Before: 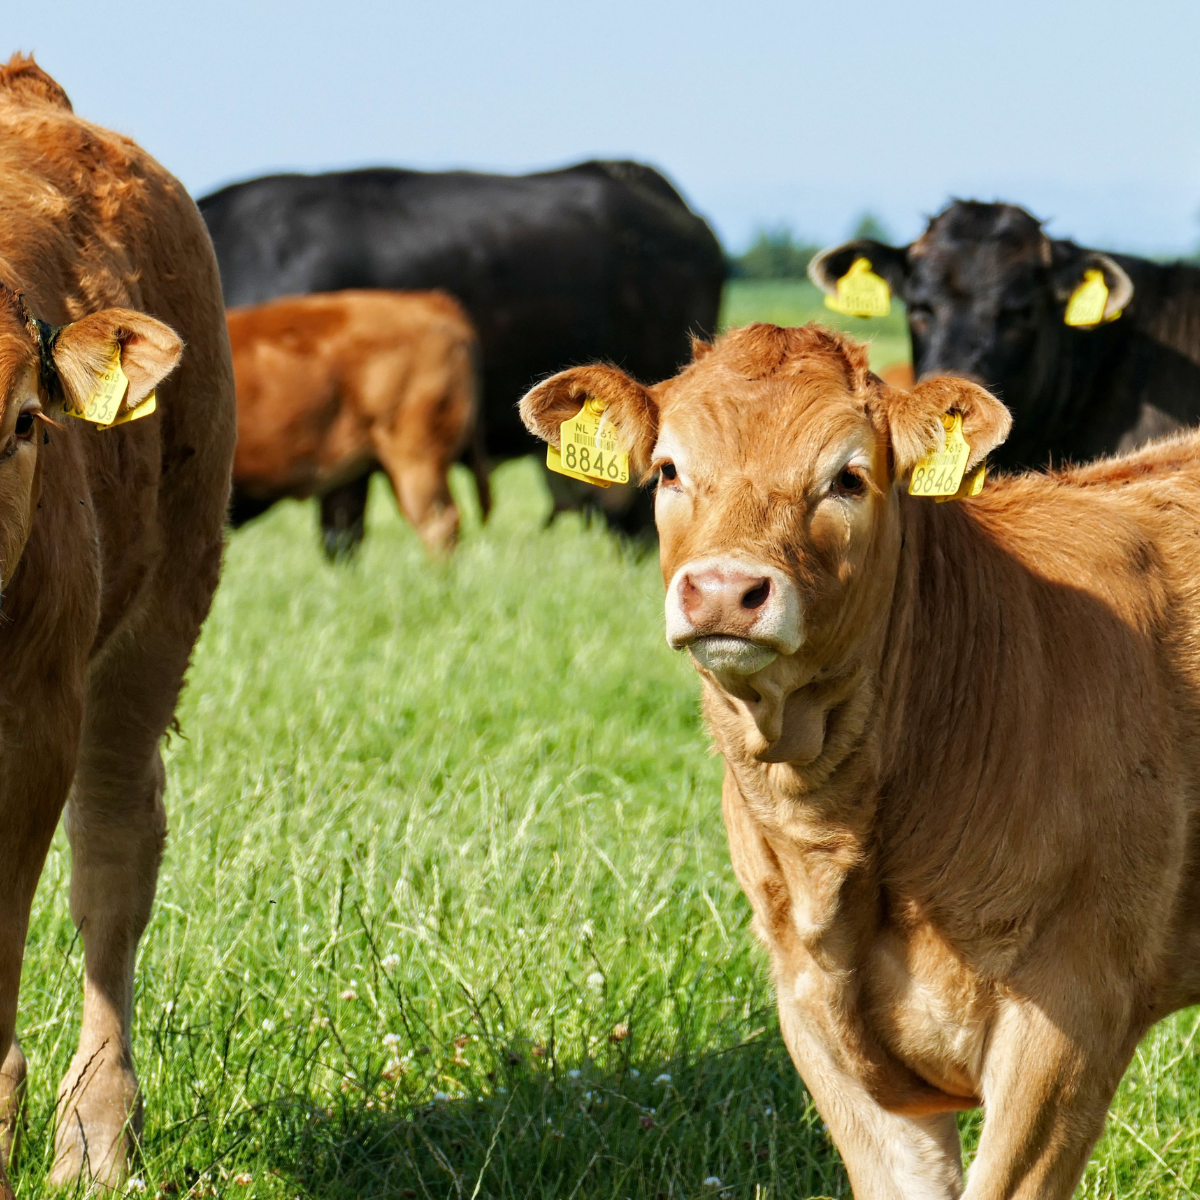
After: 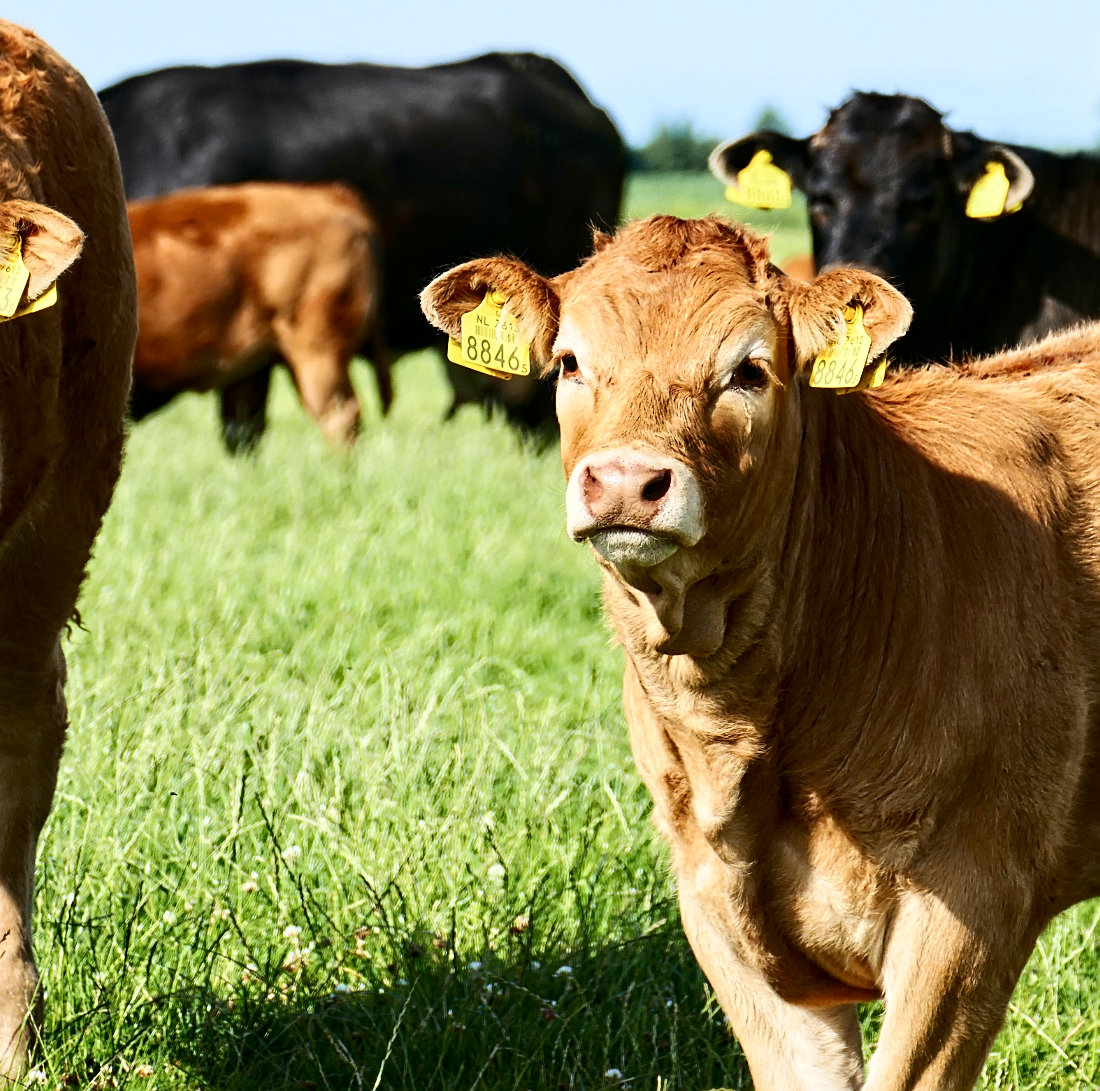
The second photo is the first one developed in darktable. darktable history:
crop and rotate: left 8.279%, top 9.075%
contrast brightness saturation: contrast 0.278
sharpen: on, module defaults
